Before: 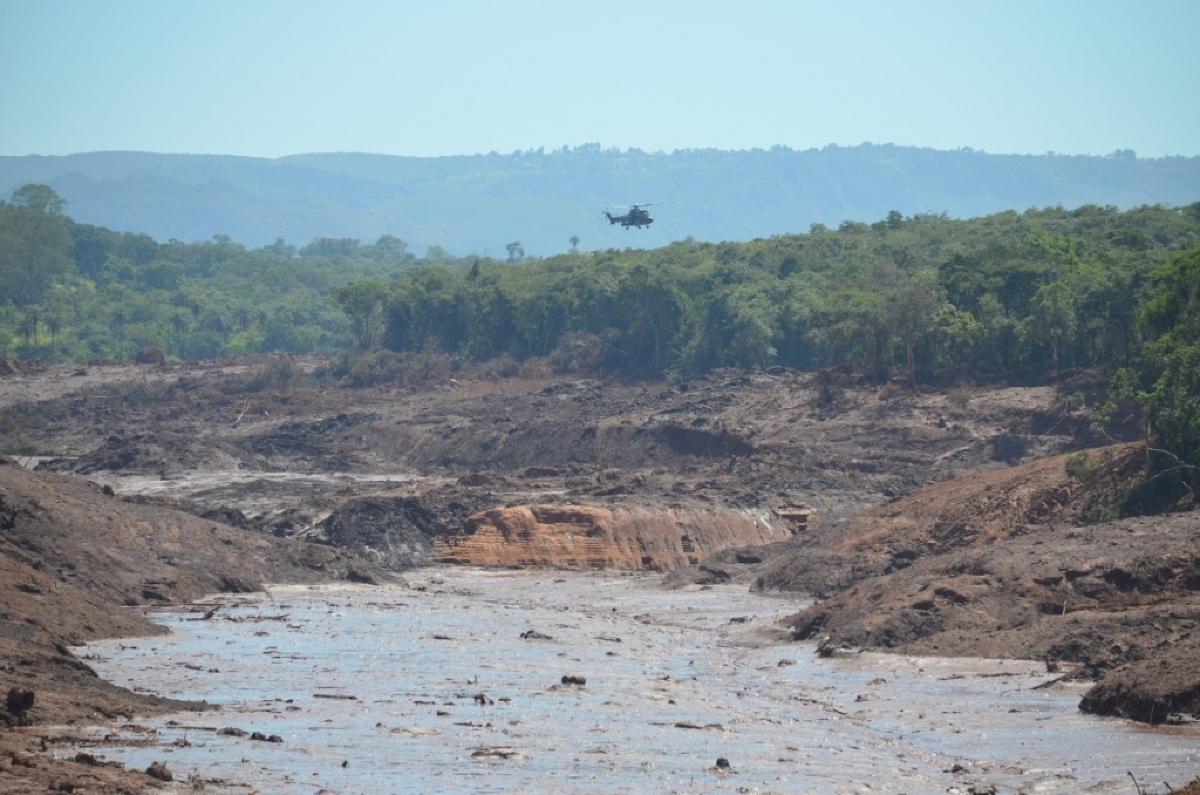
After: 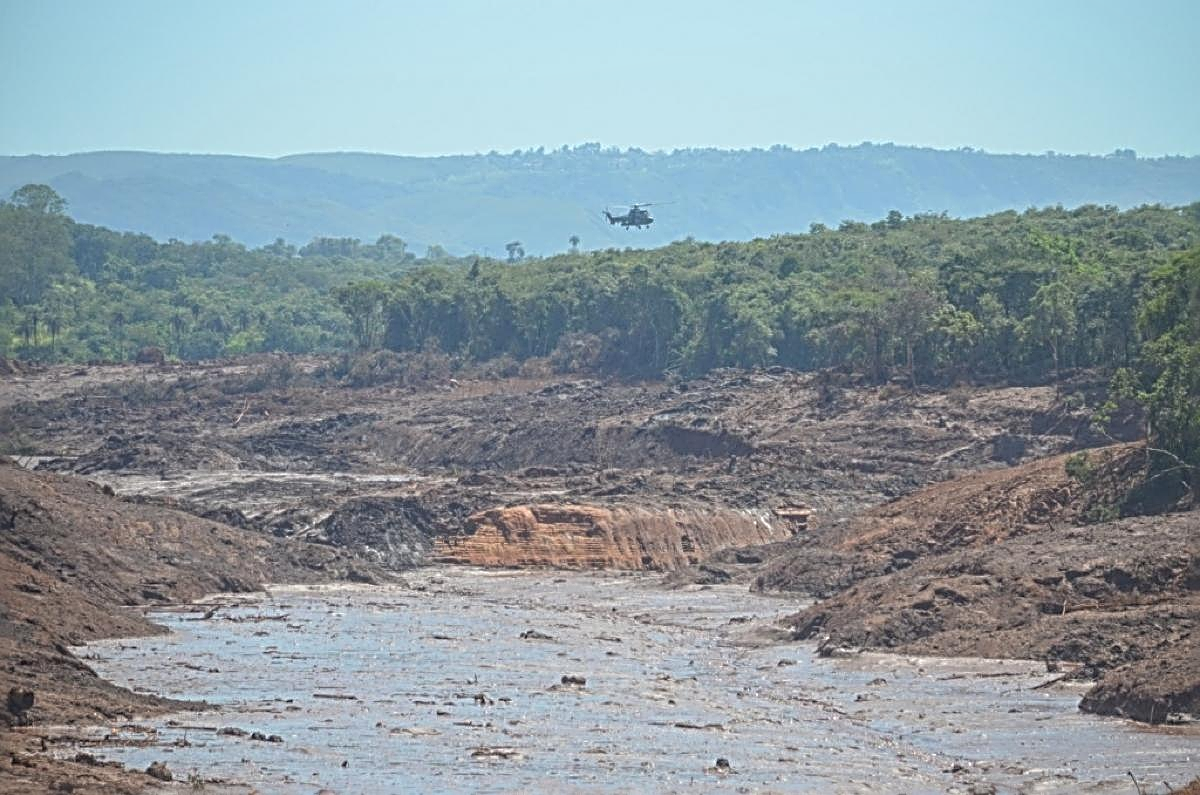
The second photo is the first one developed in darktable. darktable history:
sharpen: radius 3.69, amount 0.928
local contrast: highlights 73%, shadows 15%, midtone range 0.197
